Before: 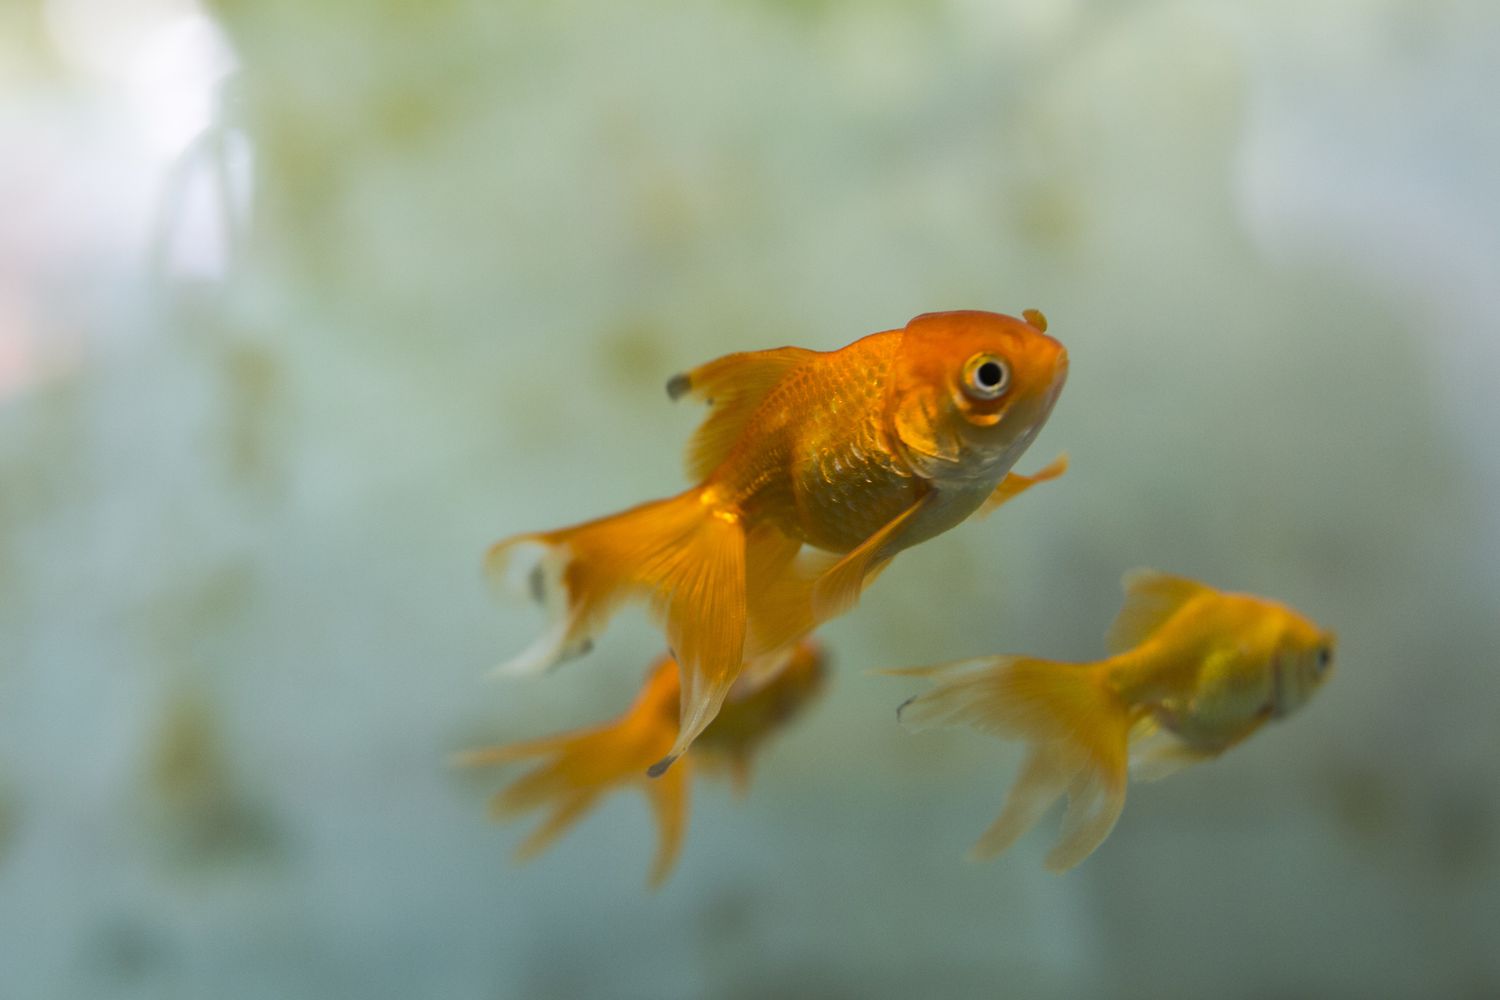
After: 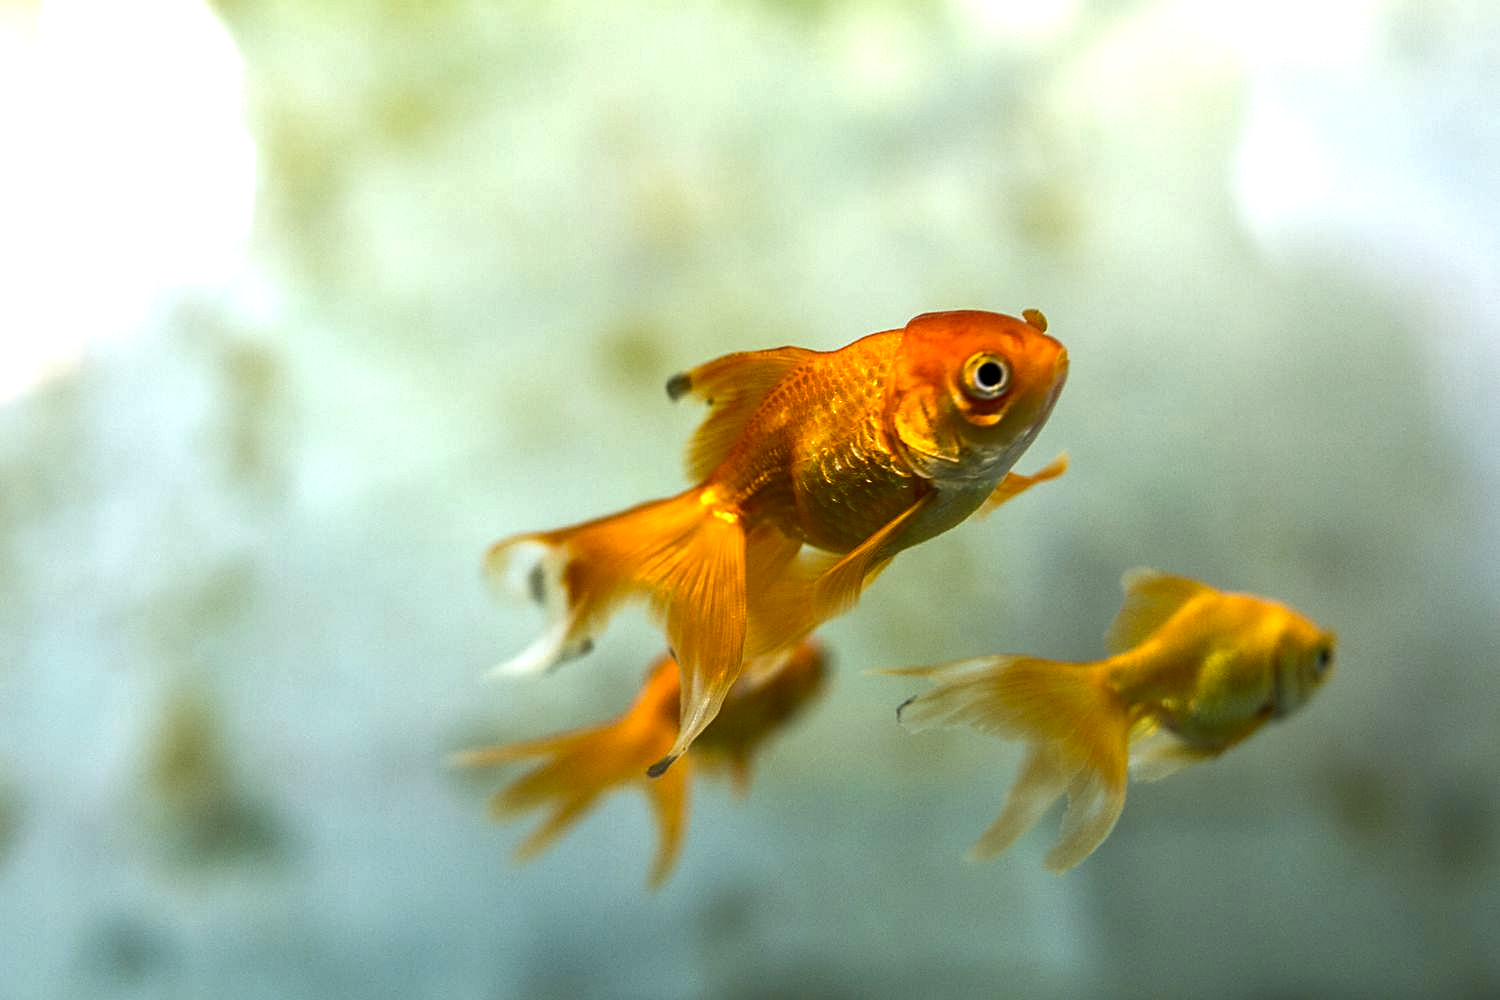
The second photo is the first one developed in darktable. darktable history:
exposure: black level correction 0, exposure 0.949 EV, compensate exposure bias true, compensate highlight preservation false
contrast brightness saturation: brightness -0.219, saturation 0.084
sharpen: on, module defaults
local contrast: detail 130%
